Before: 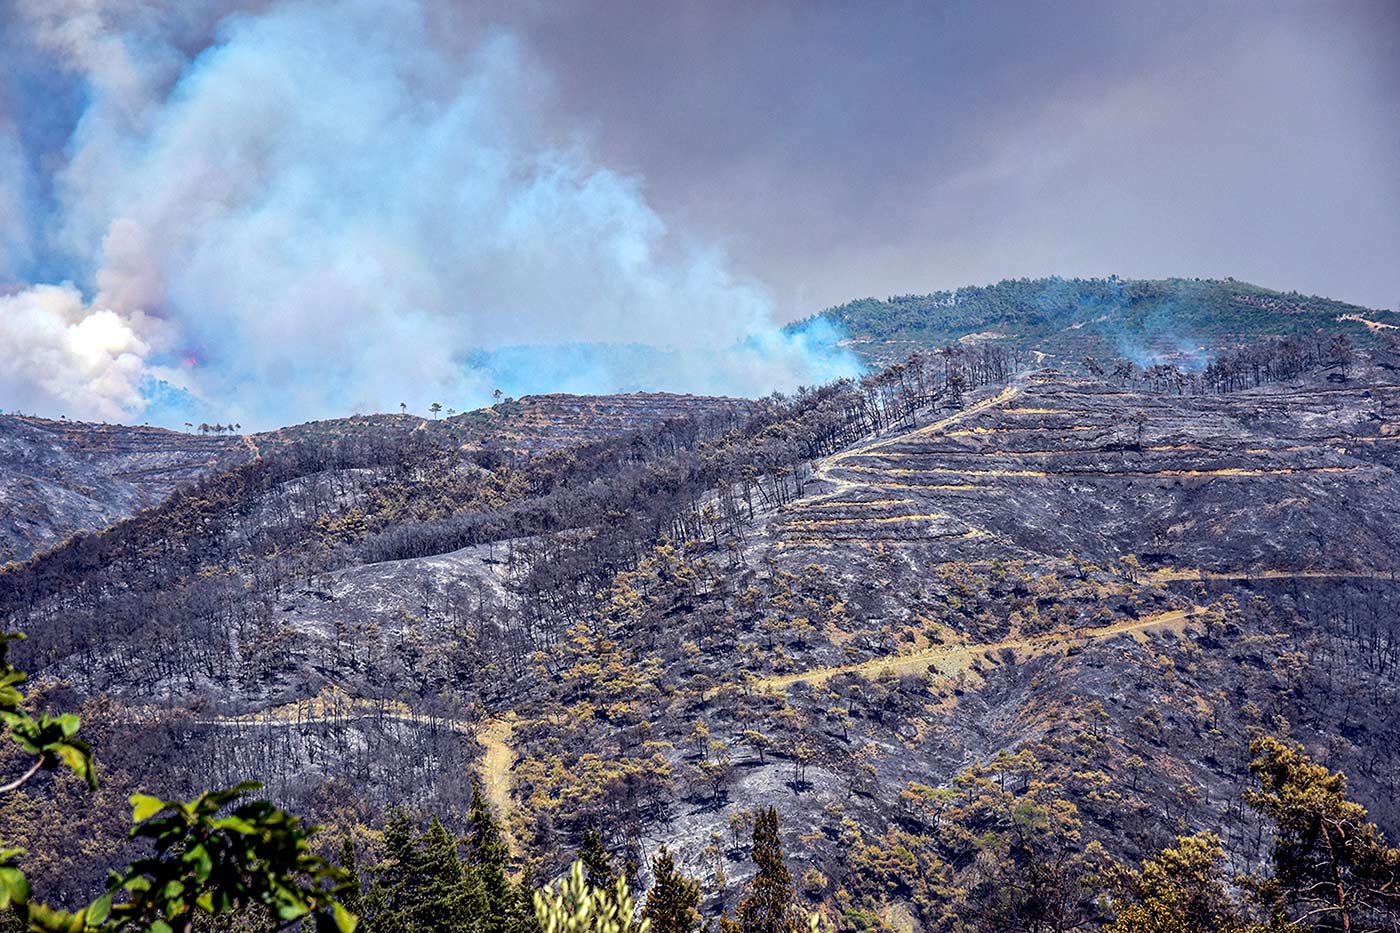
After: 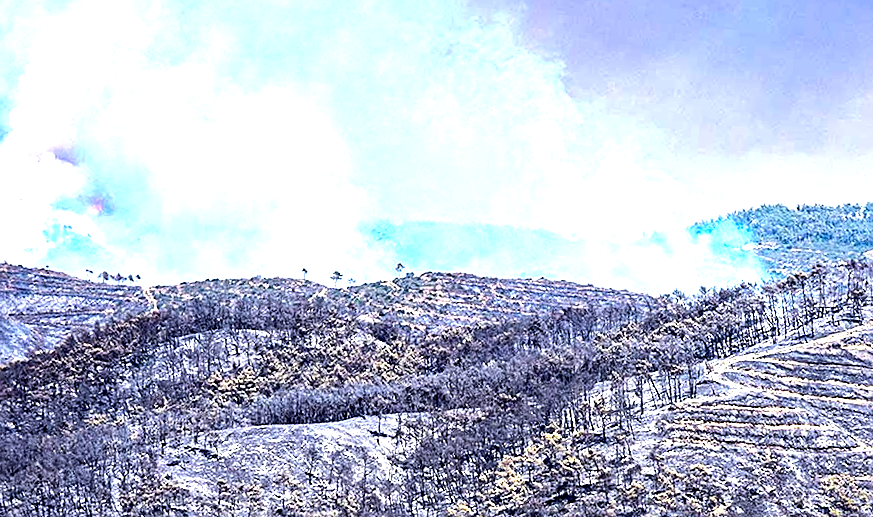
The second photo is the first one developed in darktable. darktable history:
sharpen: on, module defaults
crop and rotate: angle -4.99°, left 2.122%, top 6.945%, right 27.566%, bottom 30.519%
exposure: black level correction 0, exposure 0.7 EV, compensate exposure bias true, compensate highlight preservation false
local contrast: highlights 100%, shadows 100%, detail 120%, midtone range 0.2
white balance: red 0.974, blue 1.044
haze removal: compatibility mode true, adaptive false
tone equalizer: -8 EV -0.75 EV, -7 EV -0.7 EV, -6 EV -0.6 EV, -5 EV -0.4 EV, -3 EV 0.4 EV, -2 EV 0.6 EV, -1 EV 0.7 EV, +0 EV 0.75 EV, edges refinement/feathering 500, mask exposure compensation -1.57 EV, preserve details no
